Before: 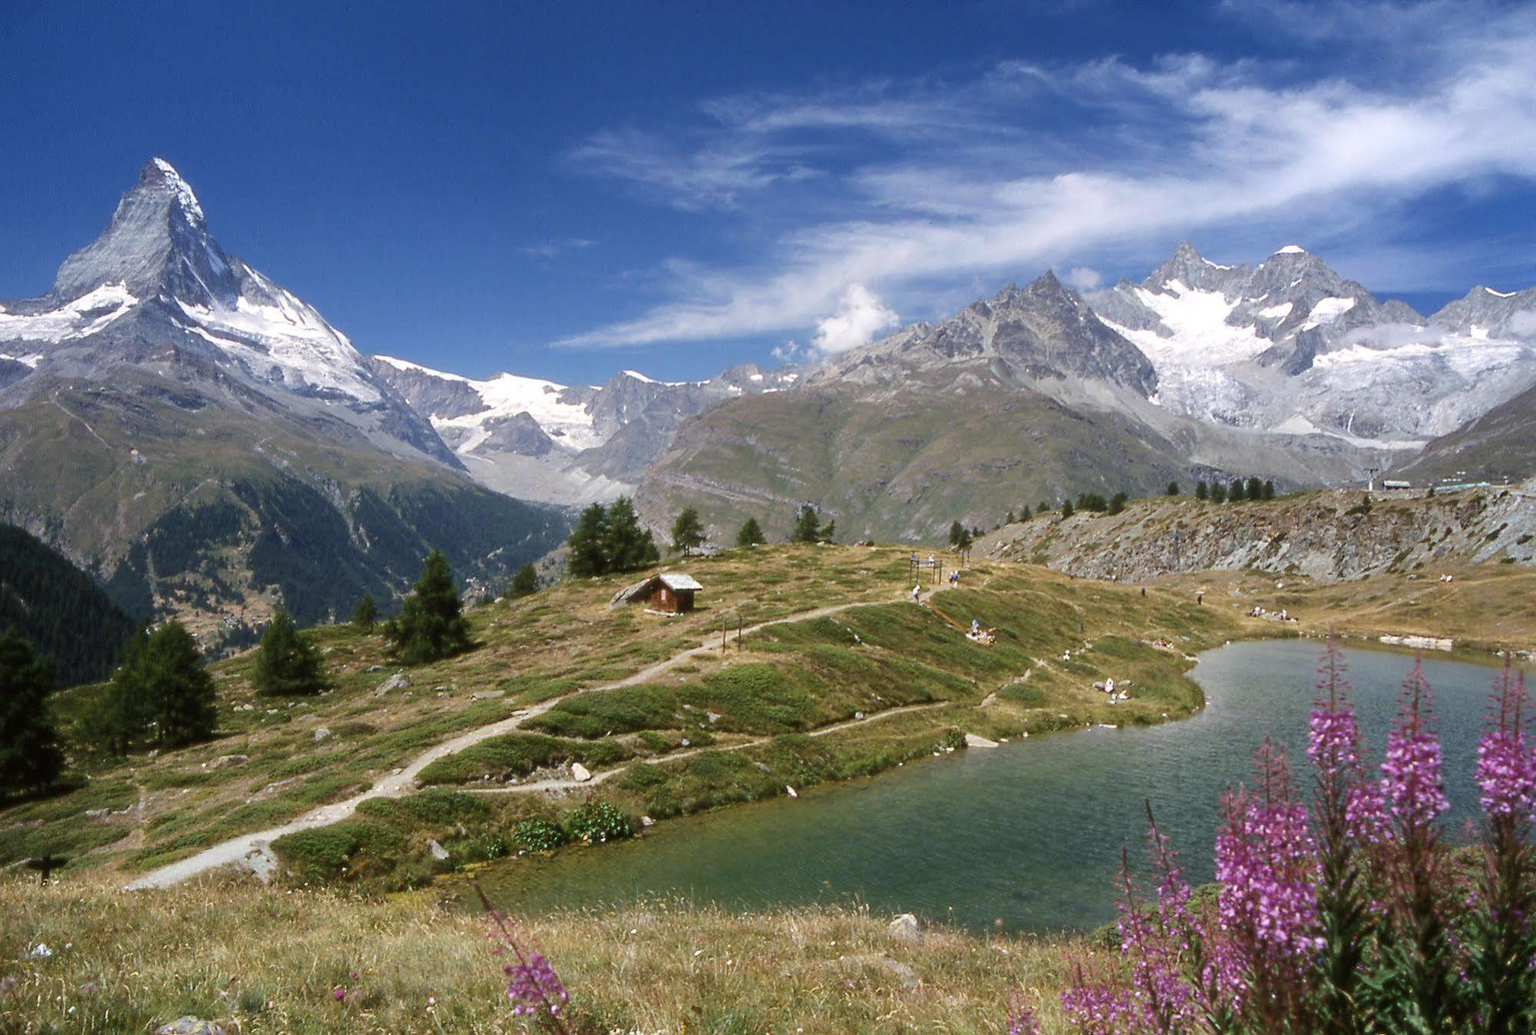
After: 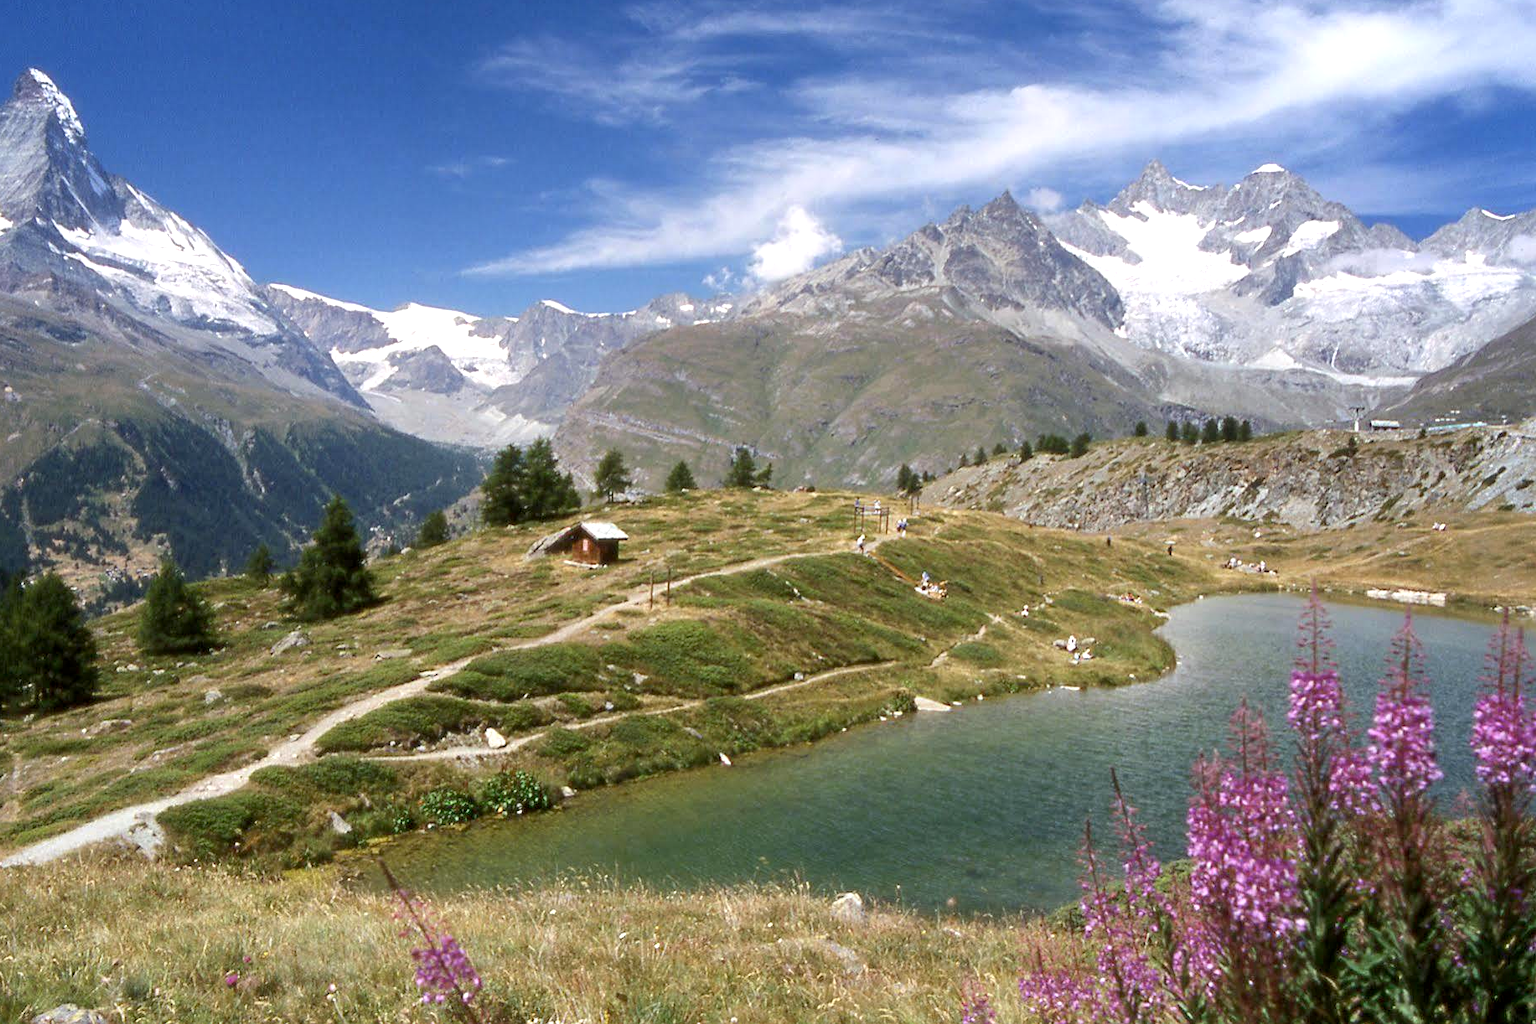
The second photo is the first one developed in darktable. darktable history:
exposure: black level correction 0.003, exposure 0.383 EV, compensate highlight preservation false
crop and rotate: left 8.262%, top 9.226%
